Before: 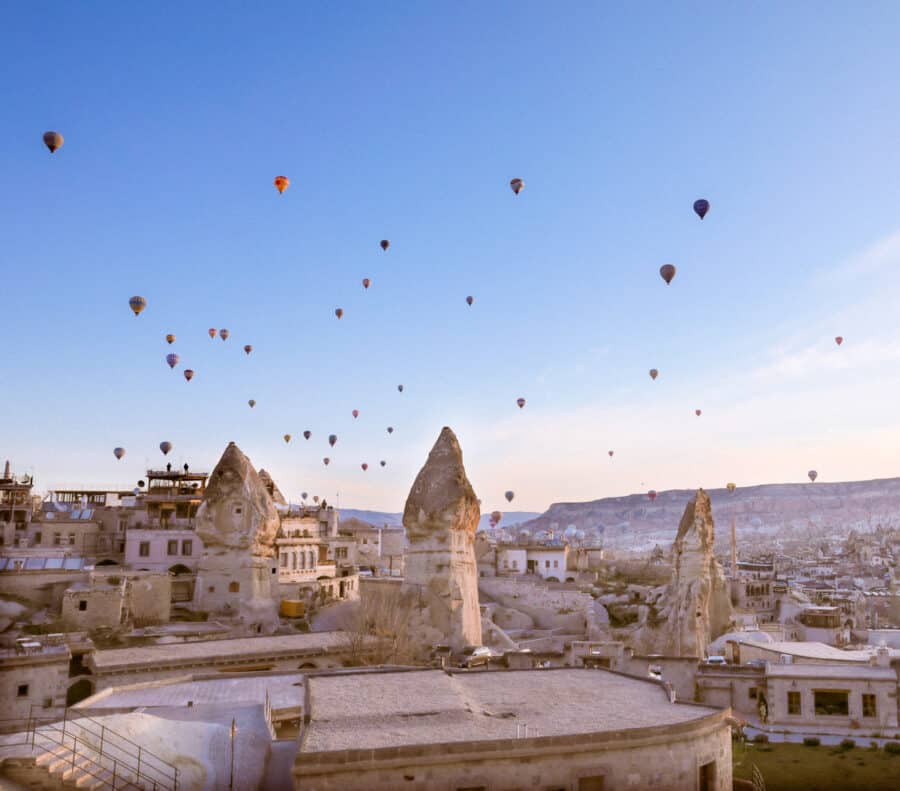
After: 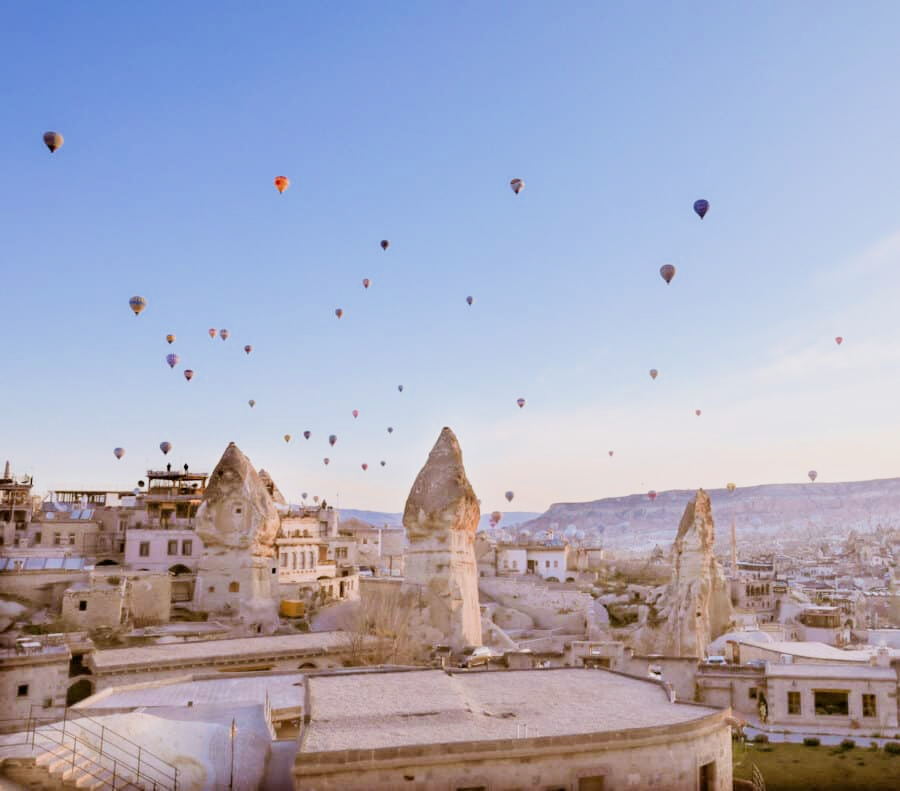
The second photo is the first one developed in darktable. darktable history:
filmic rgb: black relative exposure -7.65 EV, white relative exposure 4.56 EV, threshold 3.02 EV, hardness 3.61, enable highlight reconstruction true
exposure: black level correction 0, exposure 0.694 EV, compensate highlight preservation false
